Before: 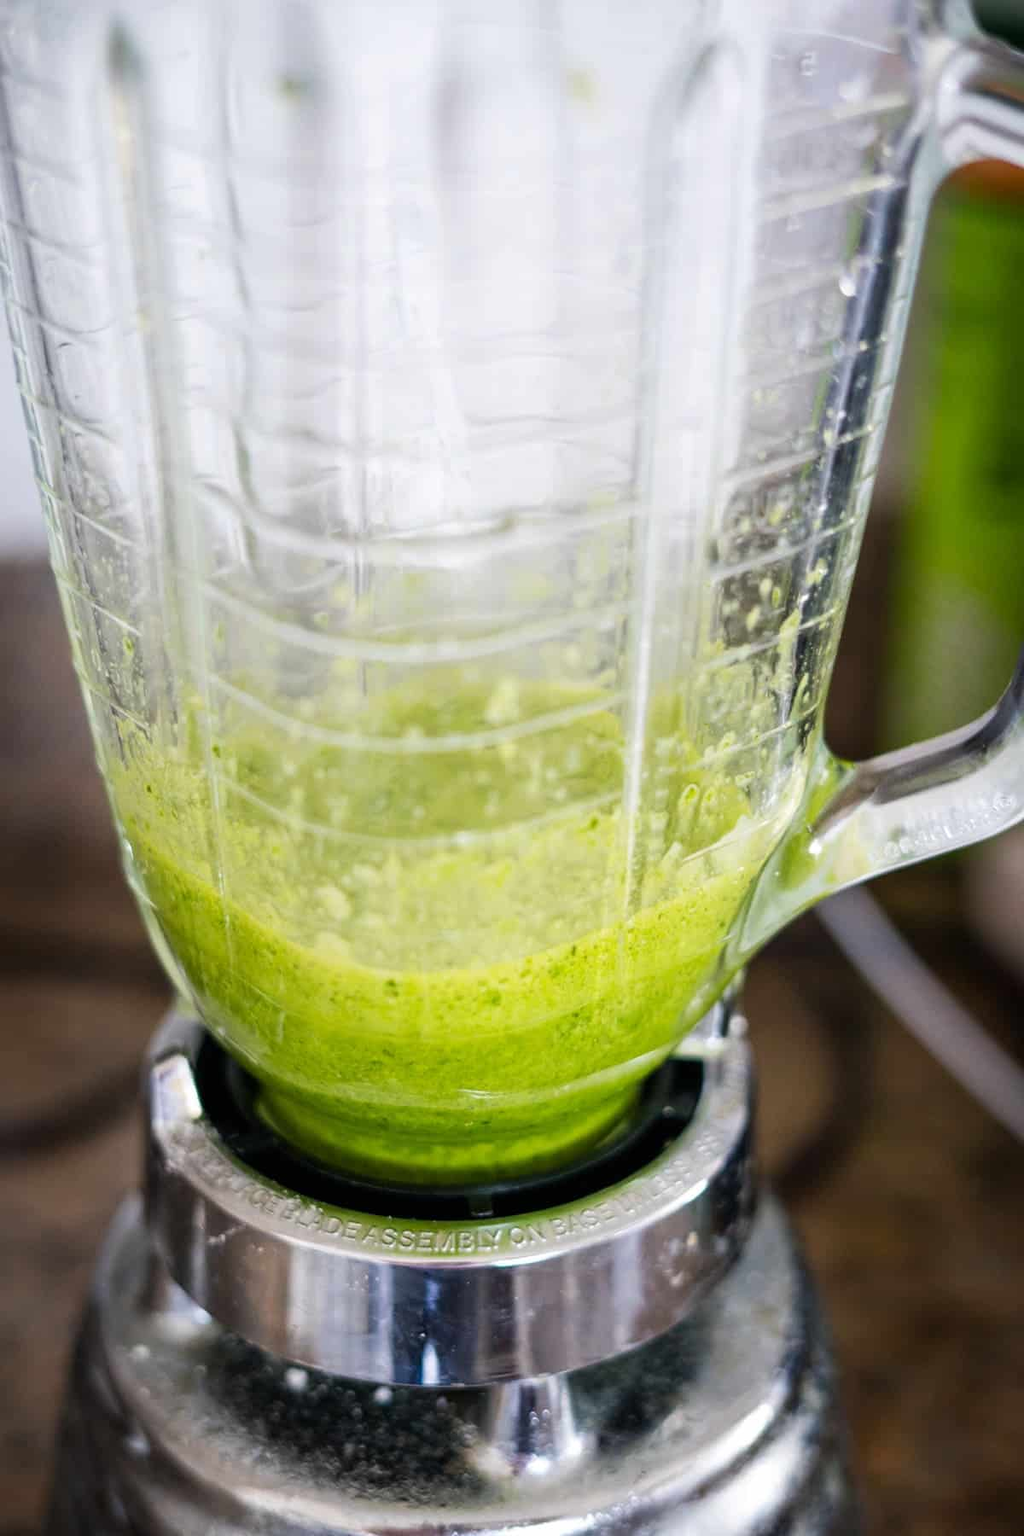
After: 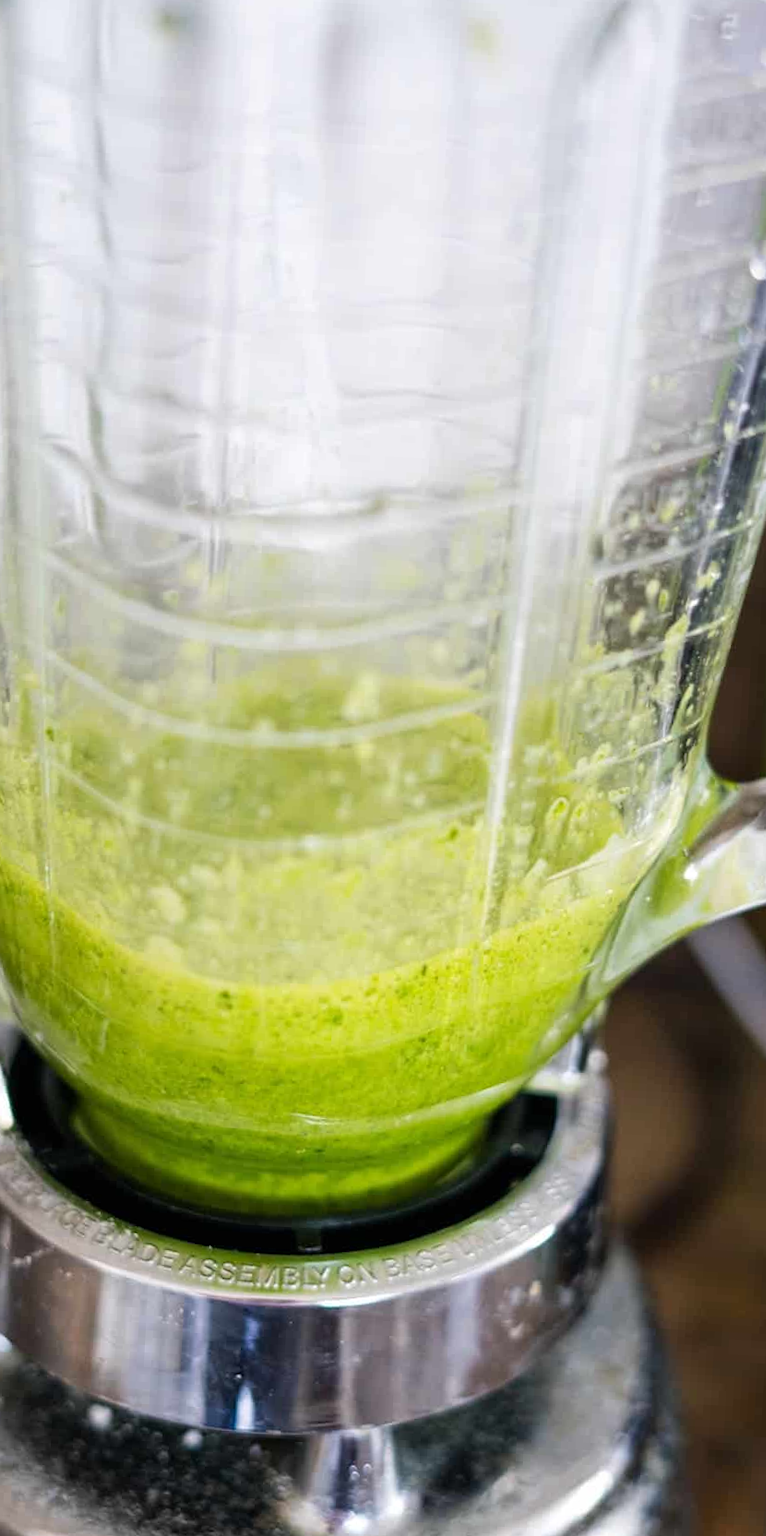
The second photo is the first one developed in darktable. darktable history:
crop and rotate: angle -3.09°, left 14.167%, top 0.036%, right 11.062%, bottom 0.07%
